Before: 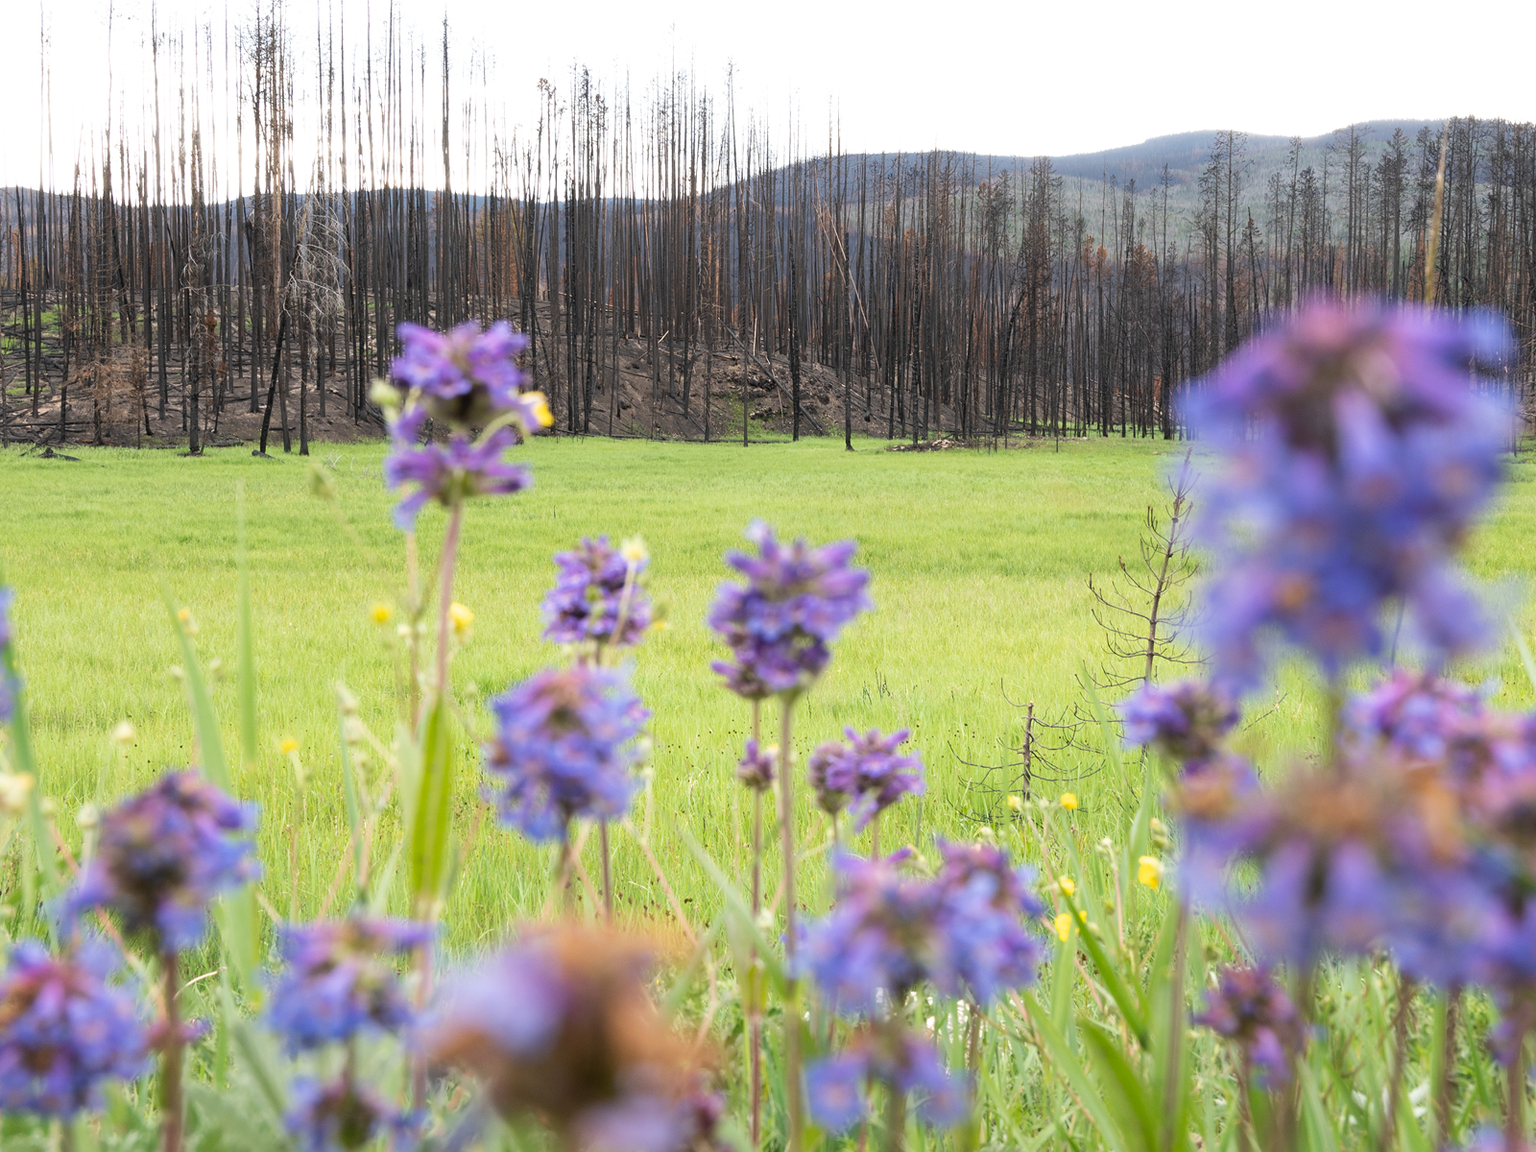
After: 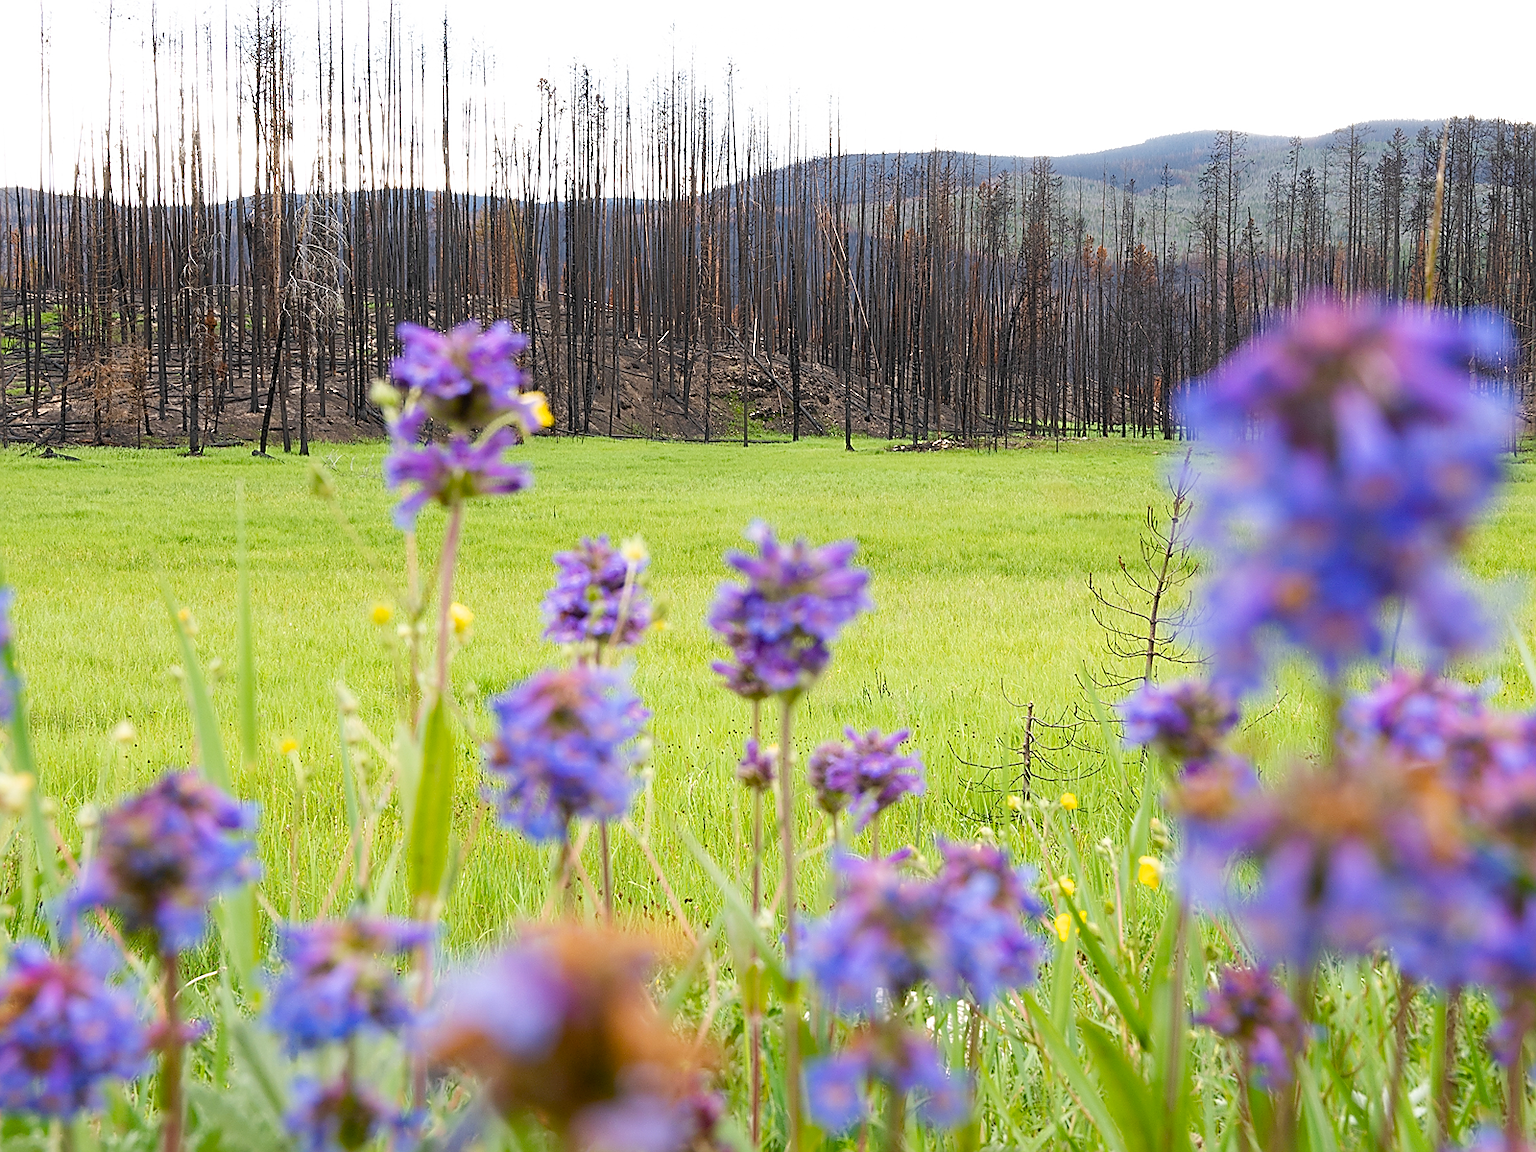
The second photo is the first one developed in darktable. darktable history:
white balance: emerald 1
color balance rgb: perceptual saturation grading › global saturation 35%, perceptual saturation grading › highlights -25%, perceptual saturation grading › shadows 50%
sharpen: radius 1.4, amount 1.25, threshold 0.7
